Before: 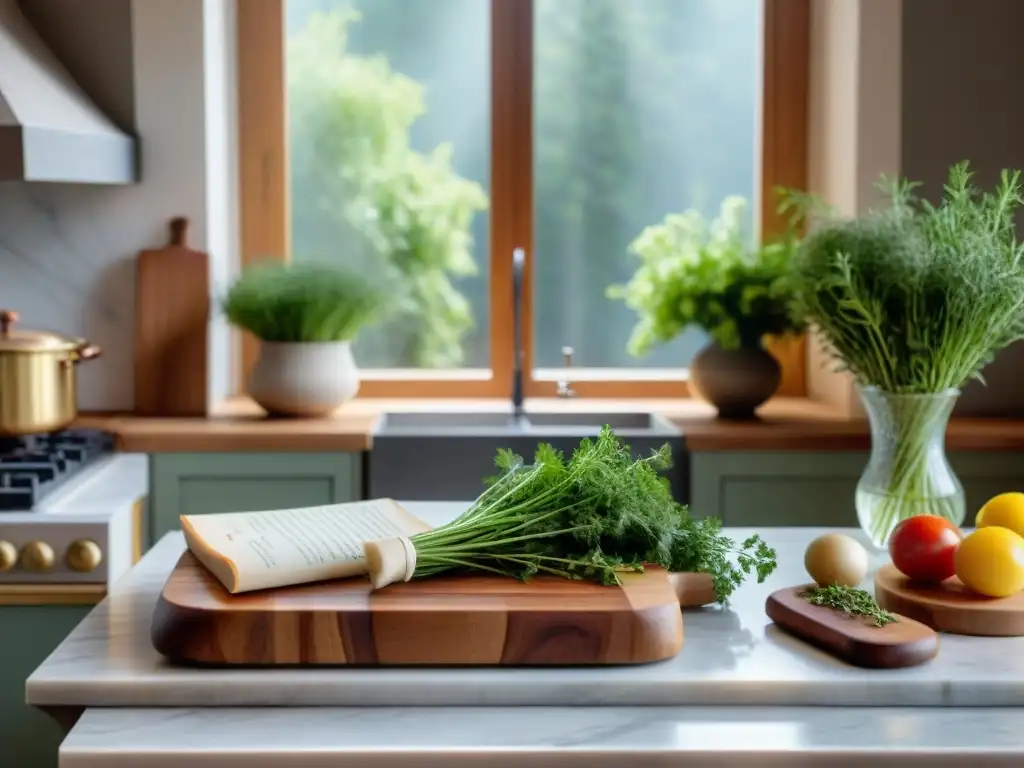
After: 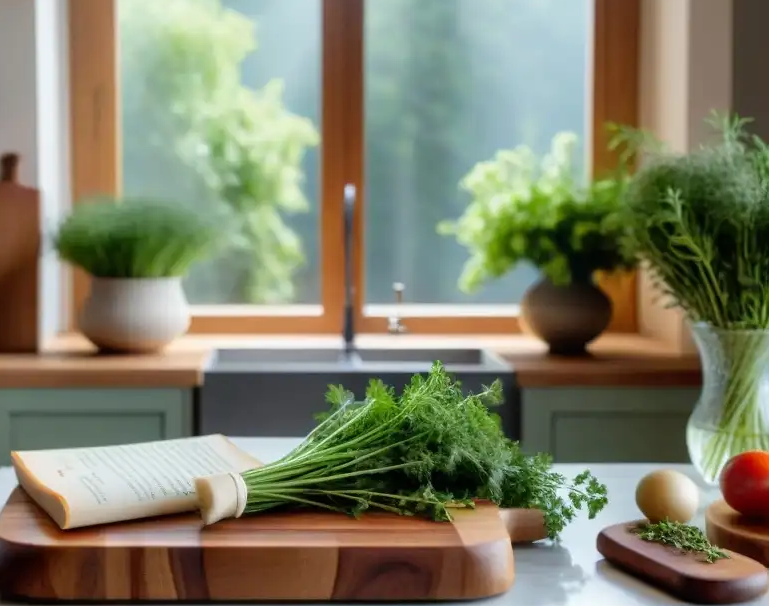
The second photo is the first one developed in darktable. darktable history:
crop: left 16.578%, top 8.463%, right 8.311%, bottom 12.519%
